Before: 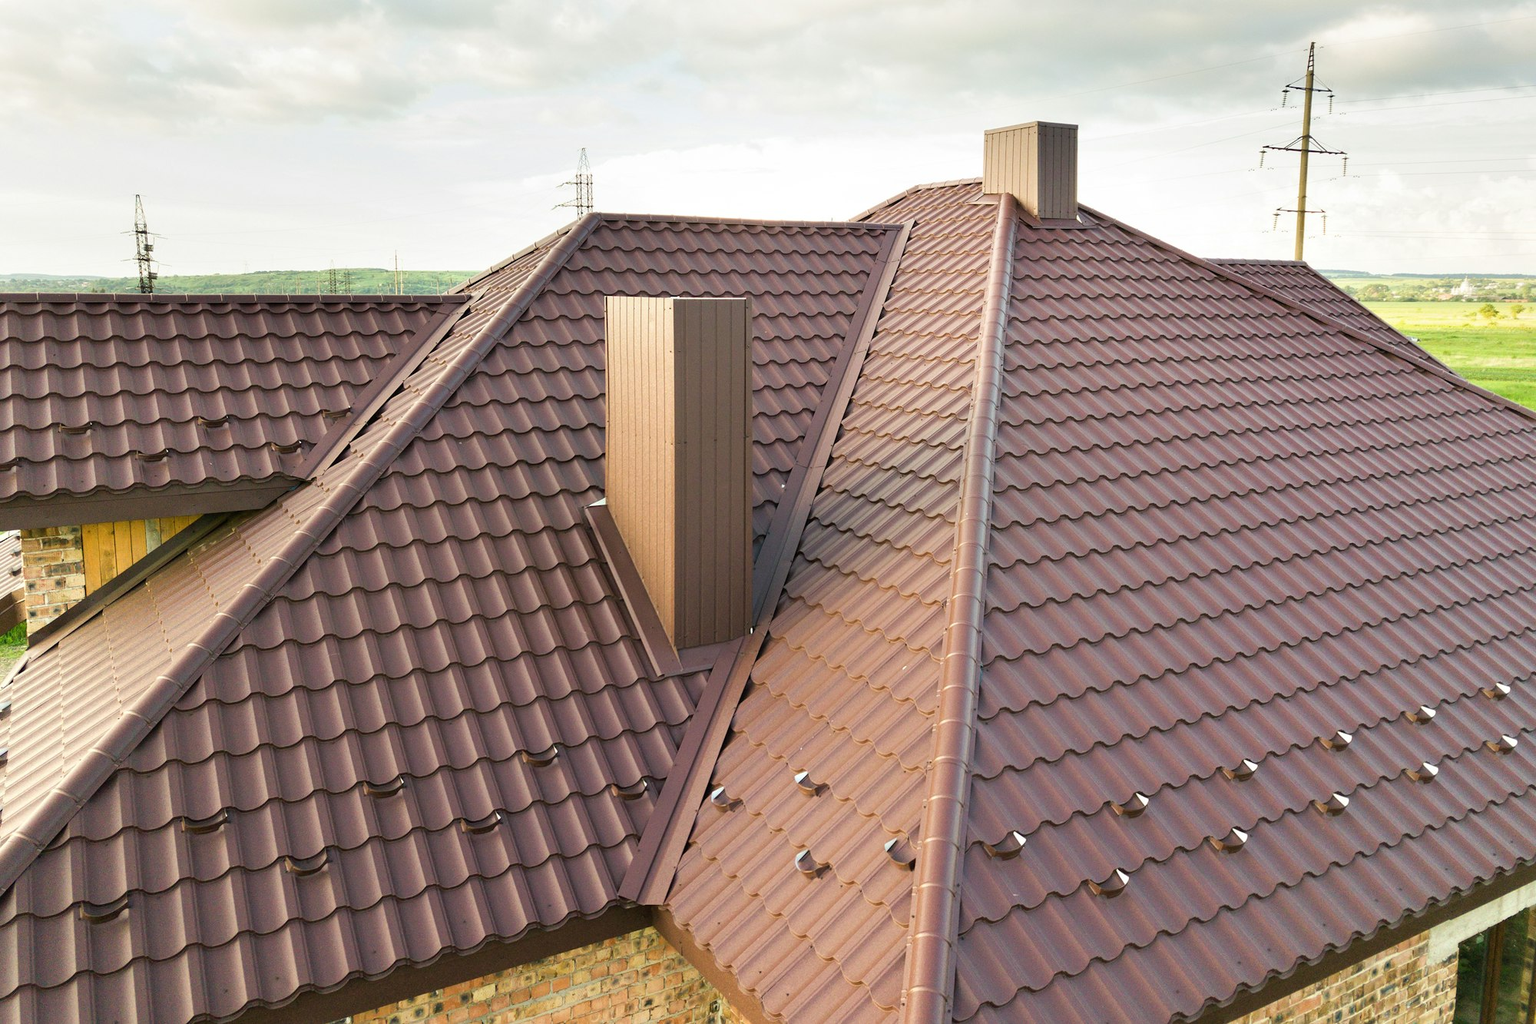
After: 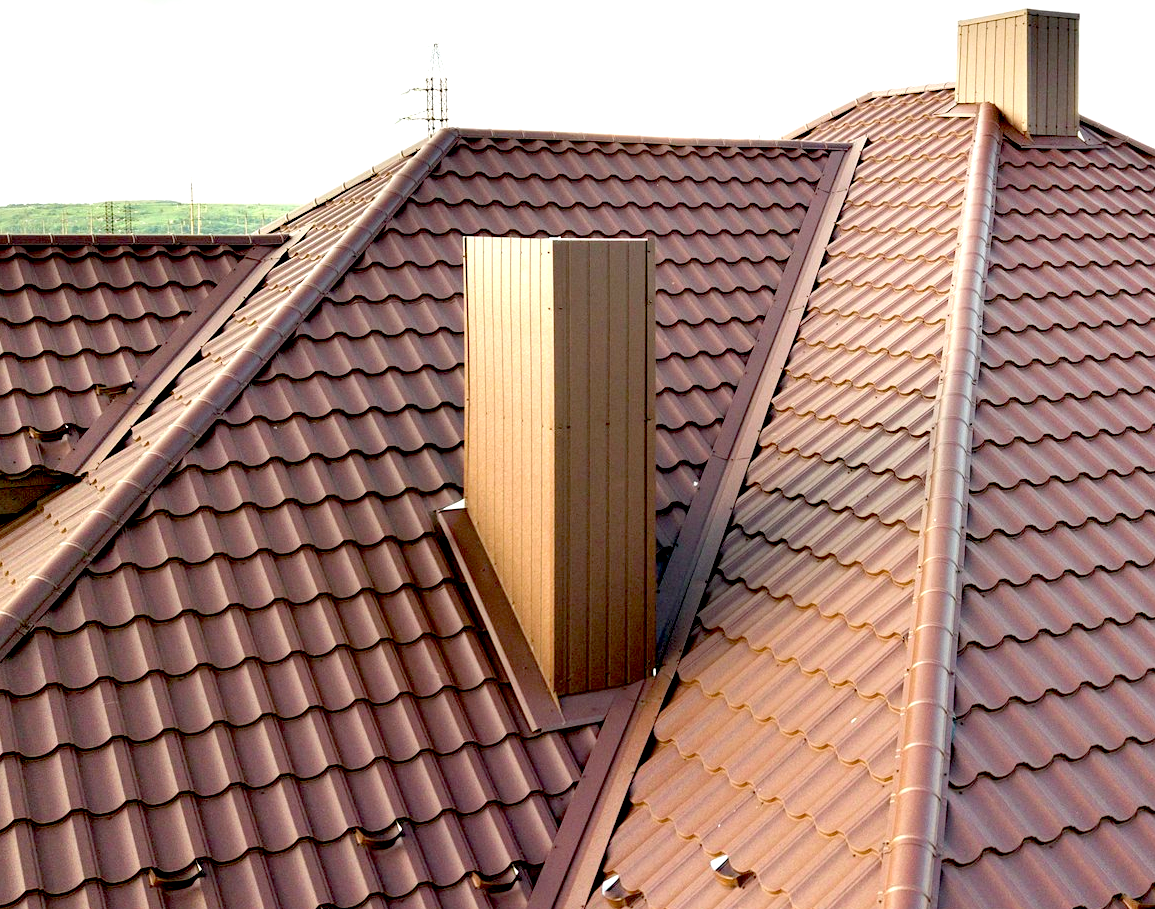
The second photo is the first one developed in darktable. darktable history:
exposure: black level correction 0.04, exposure 0.5 EV, compensate highlight preservation false
crop: left 16.202%, top 11.208%, right 26.045%, bottom 20.557%
